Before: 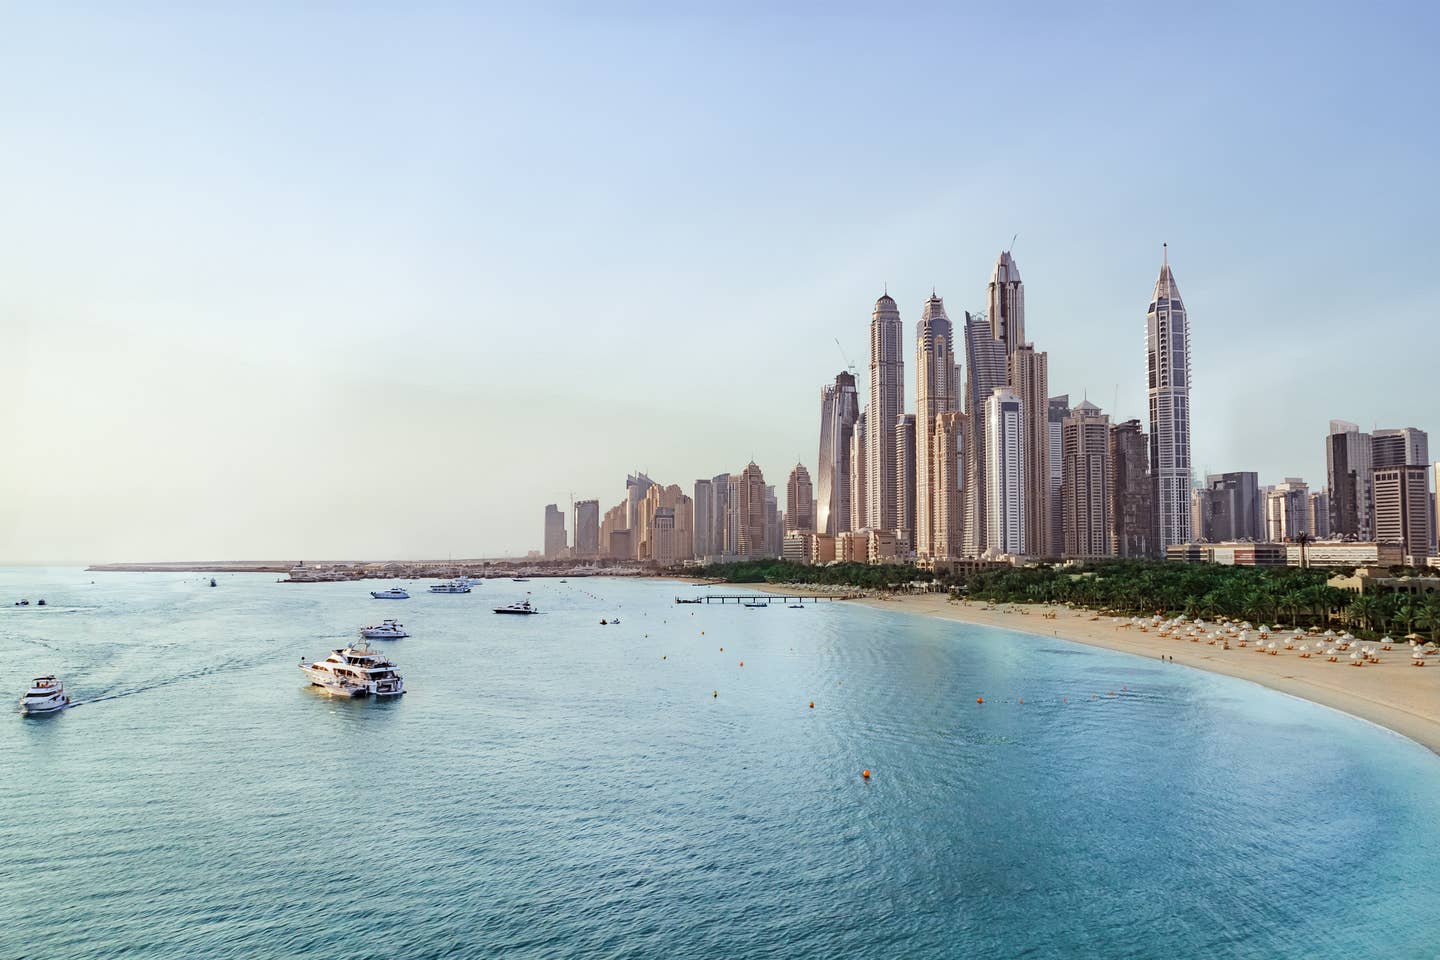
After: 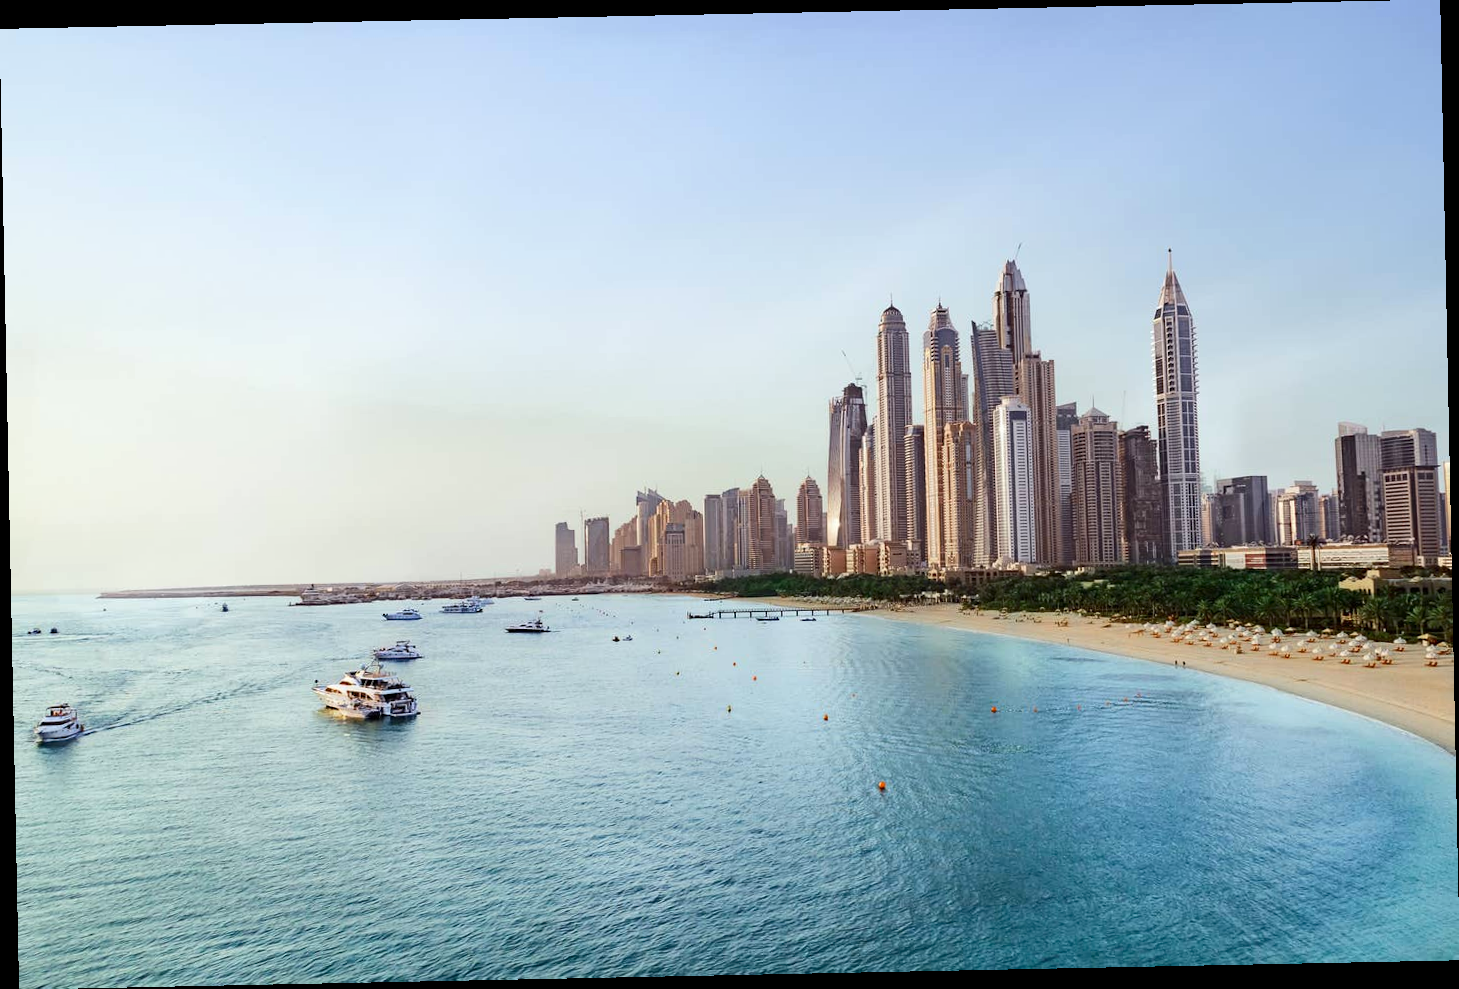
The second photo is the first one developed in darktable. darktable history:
color zones: curves: ch1 [(0, 0.525) (0.143, 0.556) (0.286, 0.52) (0.429, 0.5) (0.571, 0.5) (0.714, 0.5) (0.857, 0.503) (1, 0.525)]
contrast brightness saturation: contrast 0.15, brightness -0.01, saturation 0.1
shadows and highlights: shadows 25, highlights -25
rotate and perspective: rotation -1.17°, automatic cropping off
